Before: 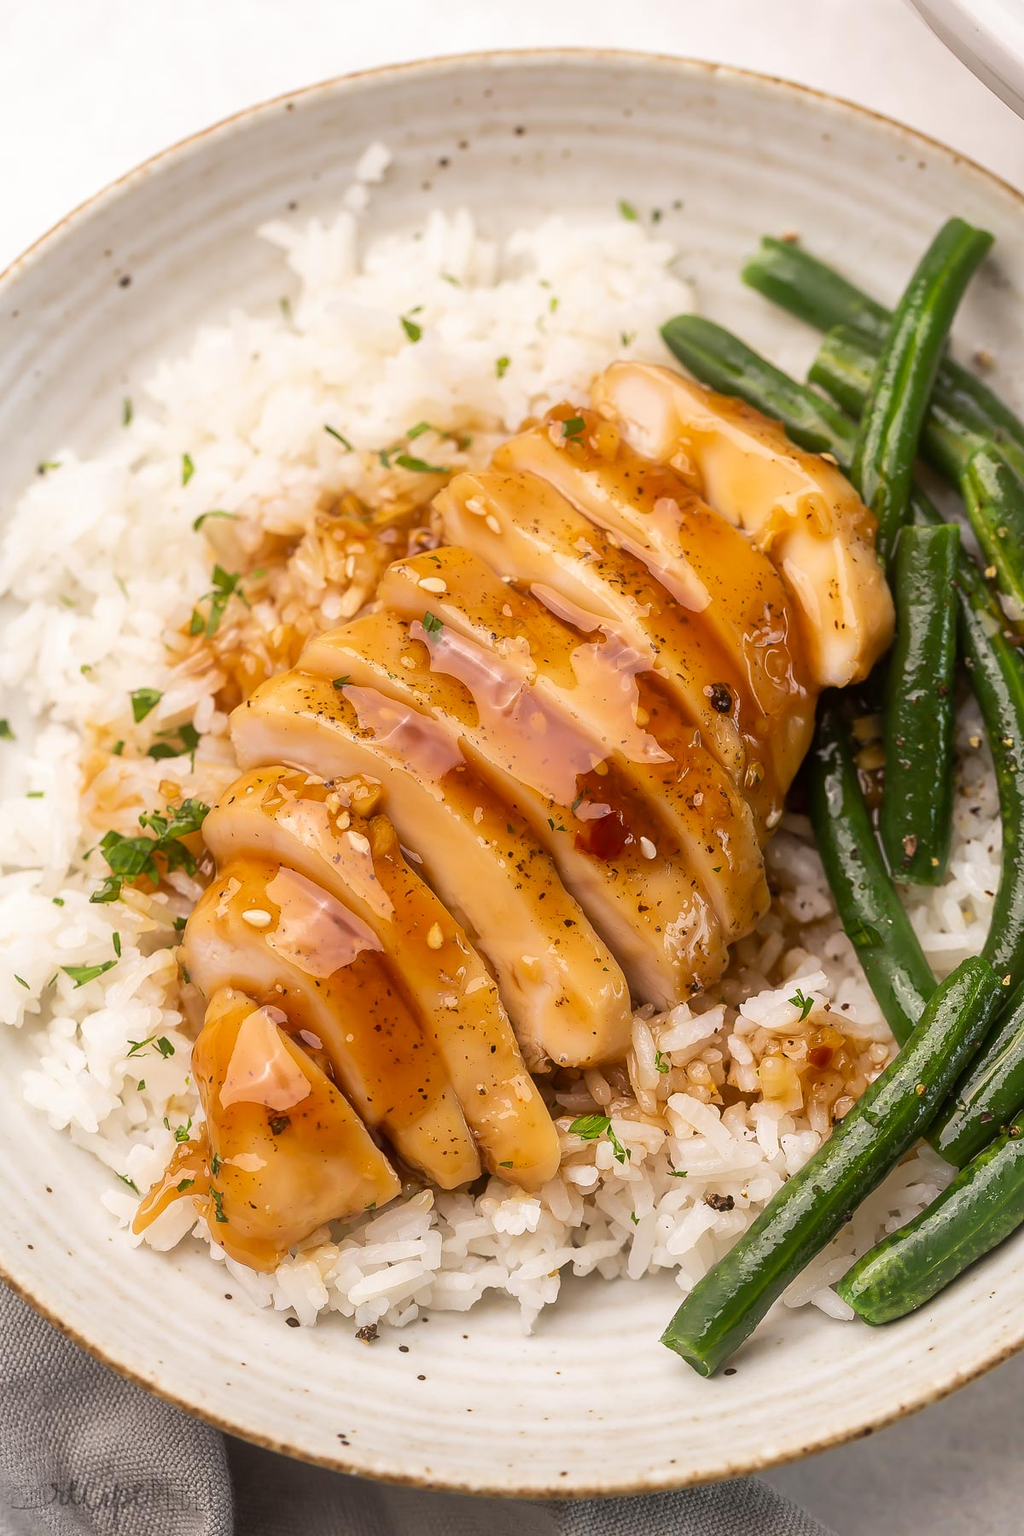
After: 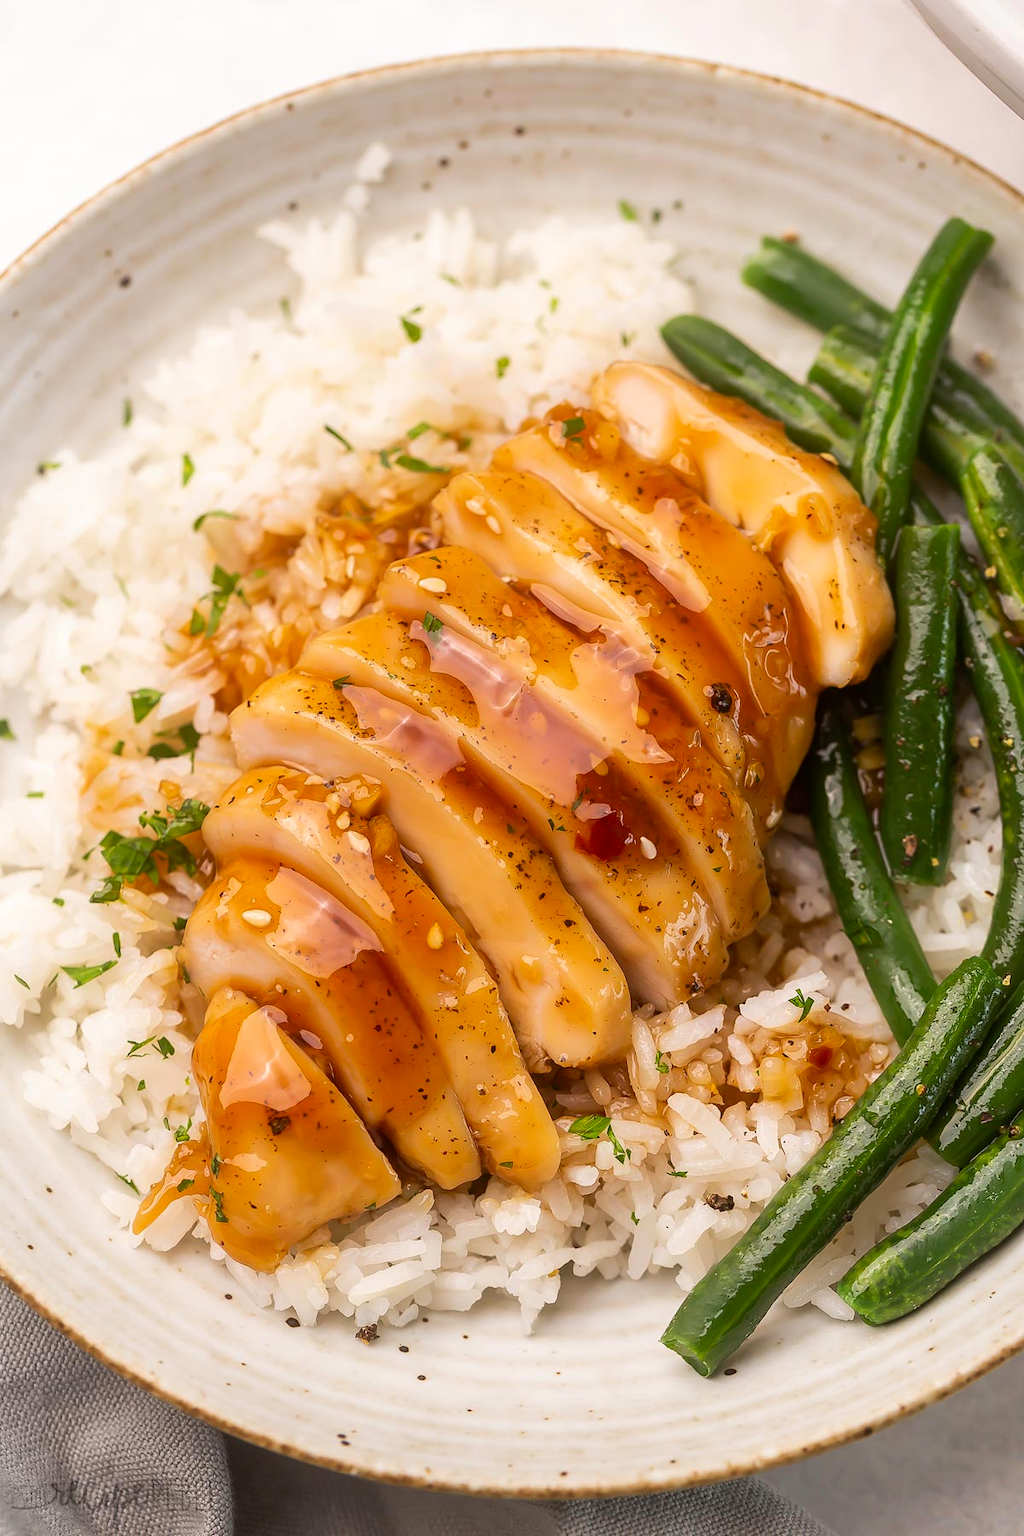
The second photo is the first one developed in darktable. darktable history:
contrast brightness saturation: saturation 0.126
